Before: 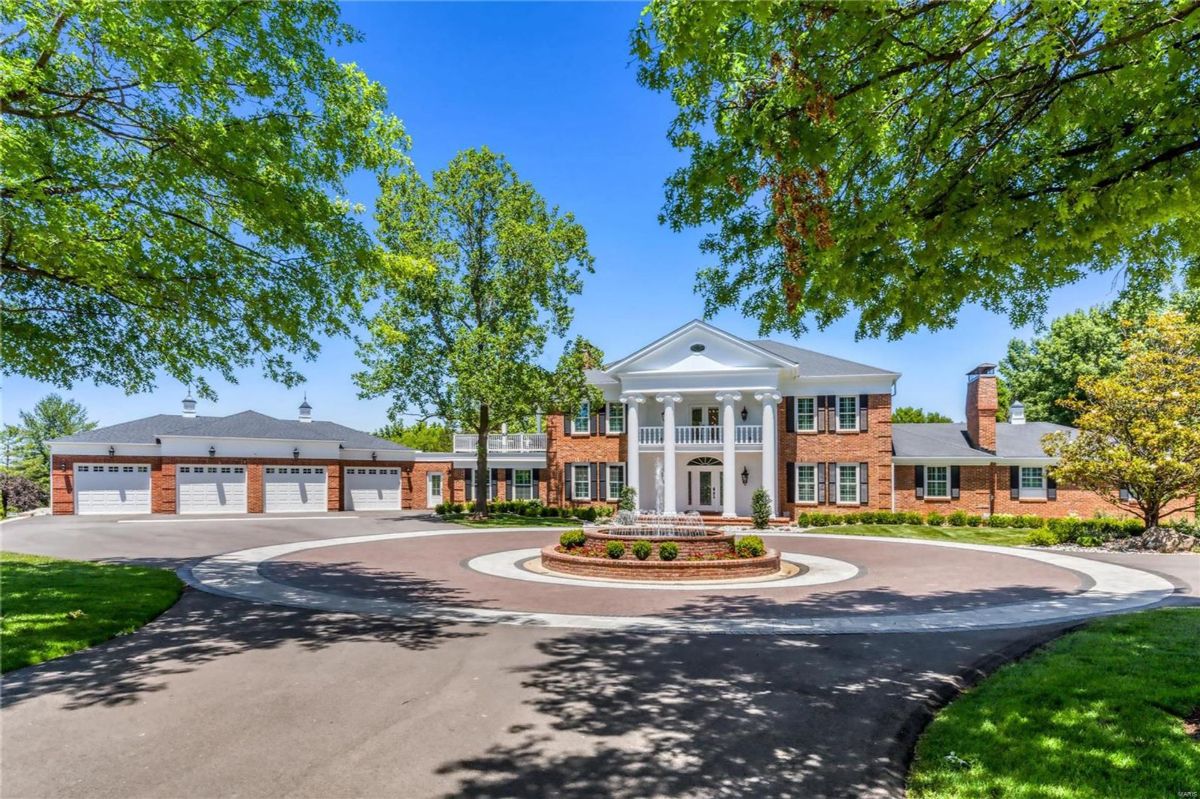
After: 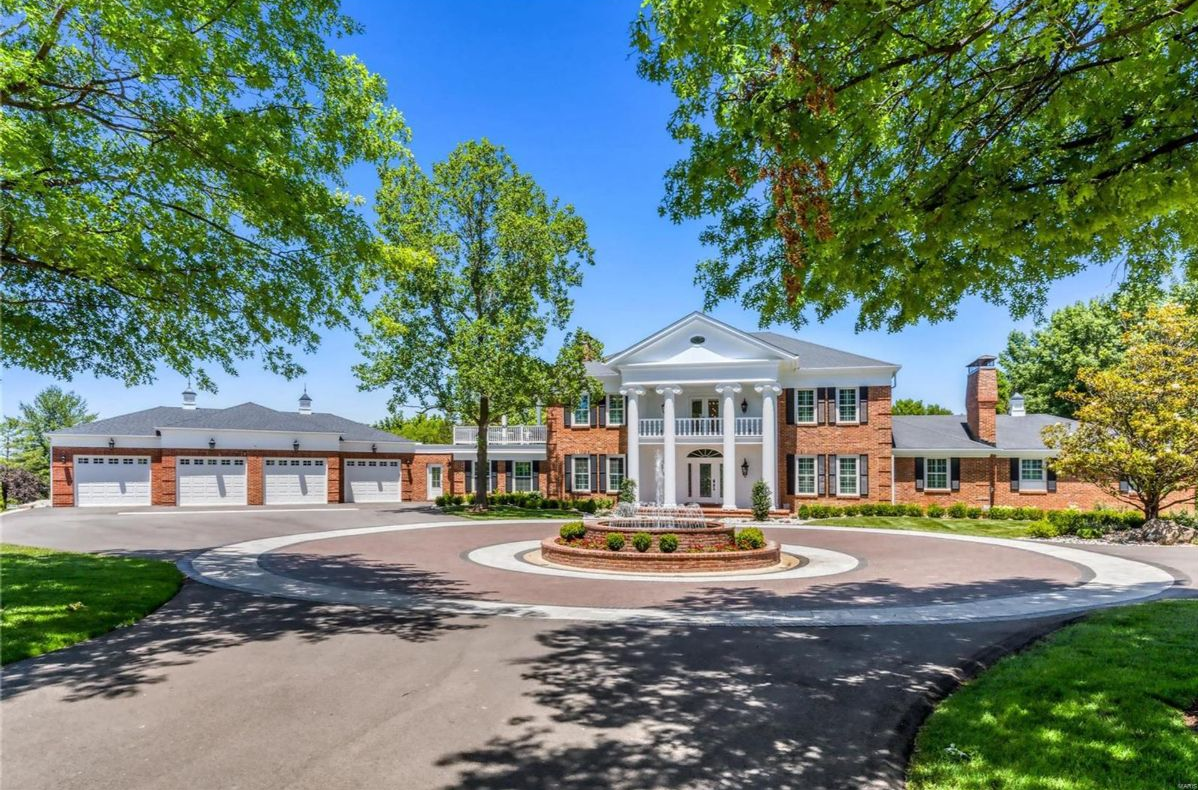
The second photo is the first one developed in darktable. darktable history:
crop: top 1.095%, right 0.118%
